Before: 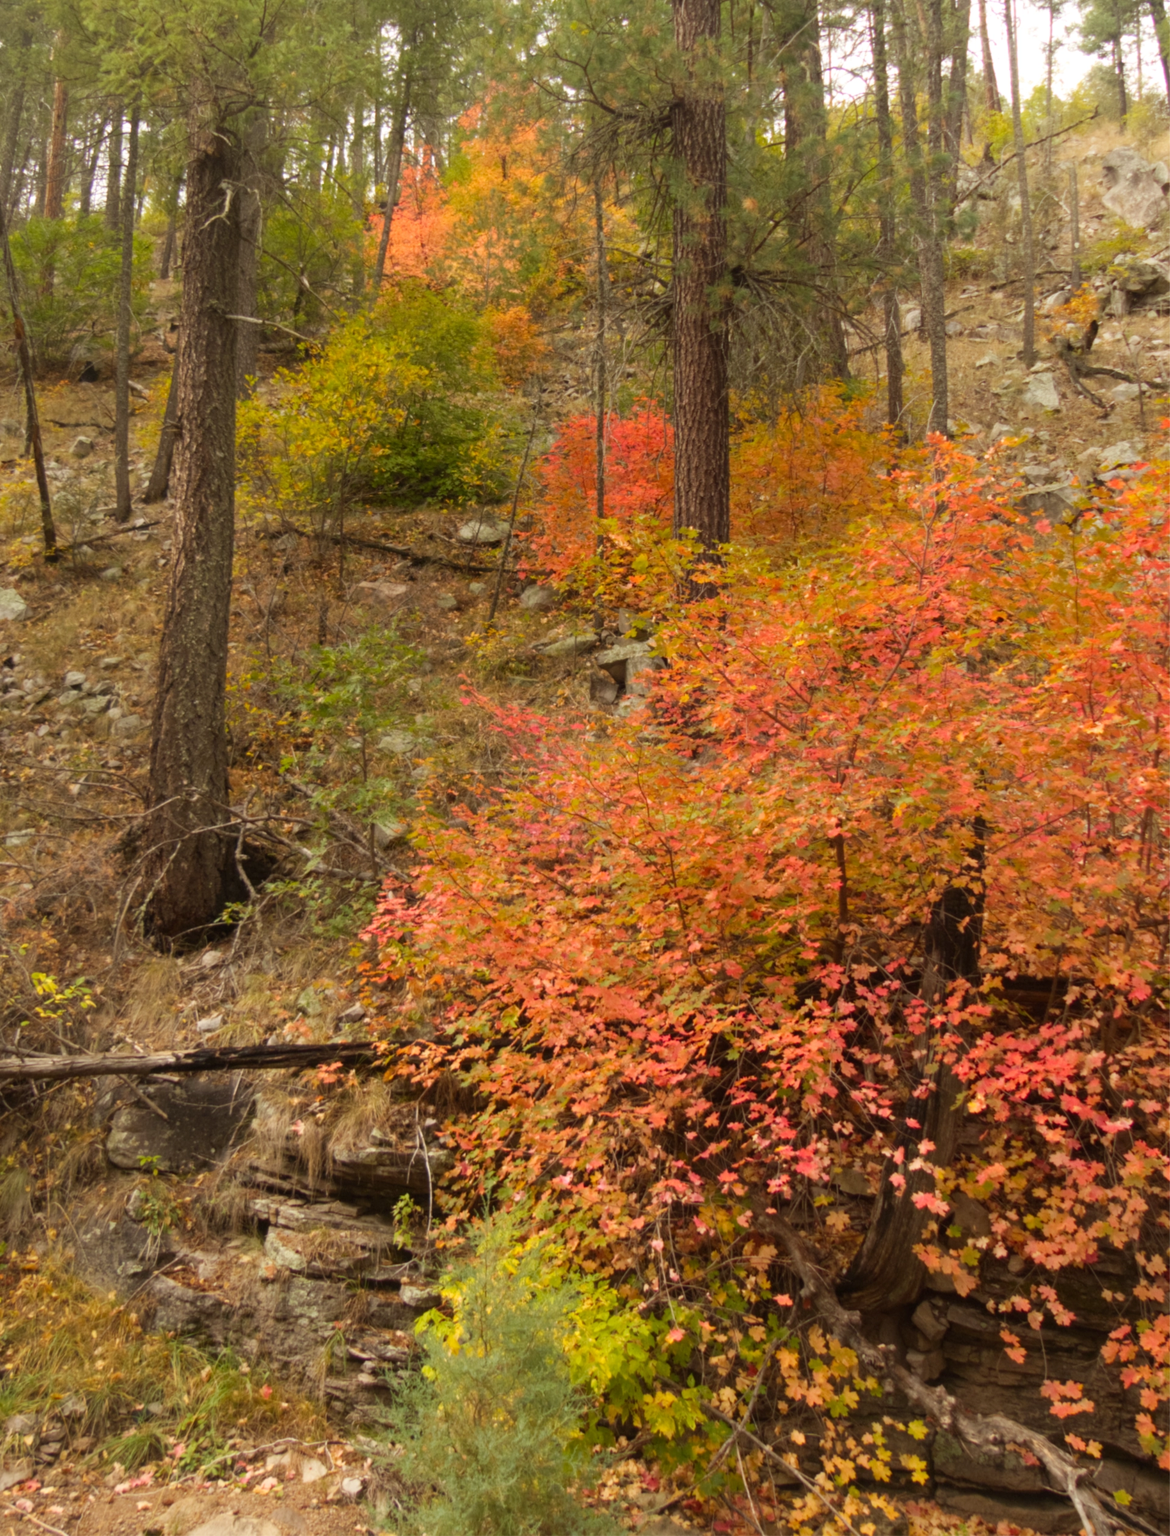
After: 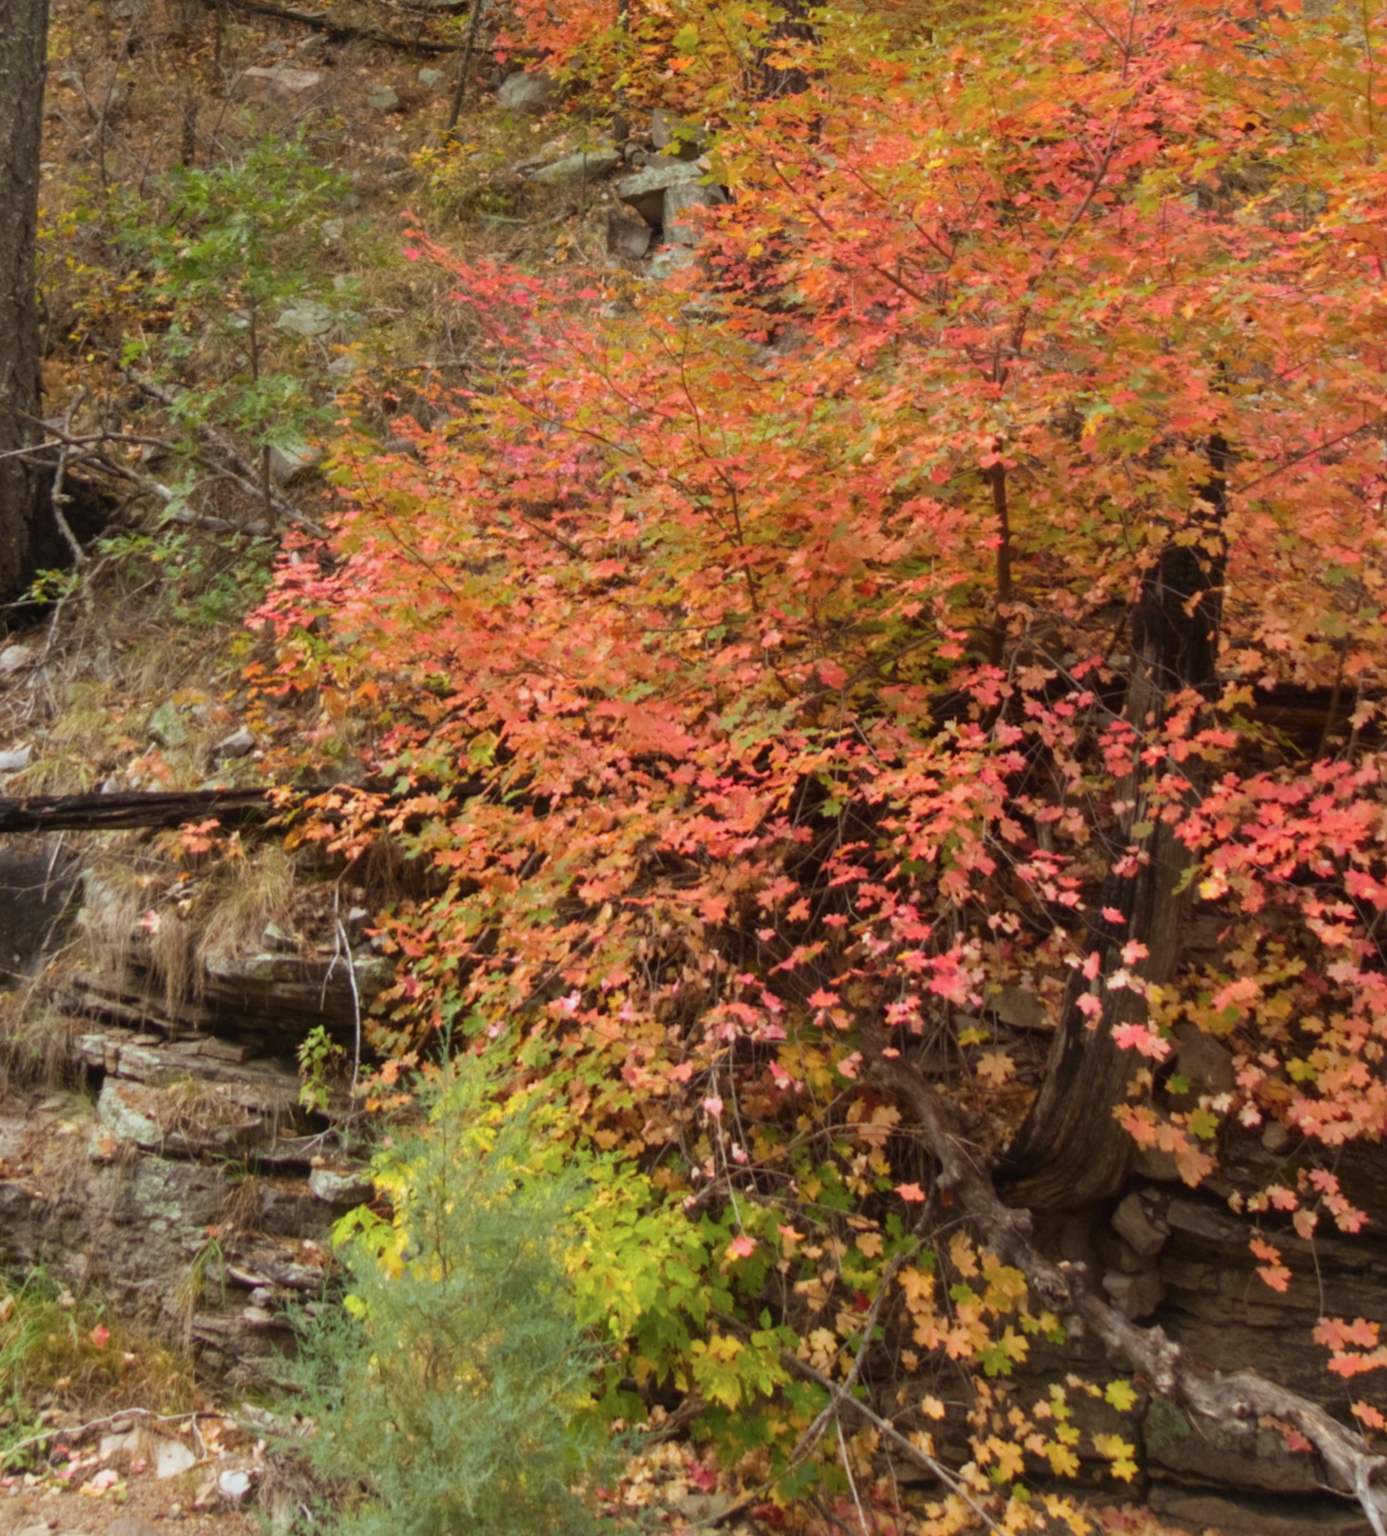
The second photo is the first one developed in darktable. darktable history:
color calibration: x 0.38, y 0.39, temperature 4086.04 K
crop and rotate: left 17.299%, top 35.115%, right 7.015%, bottom 1.024%
